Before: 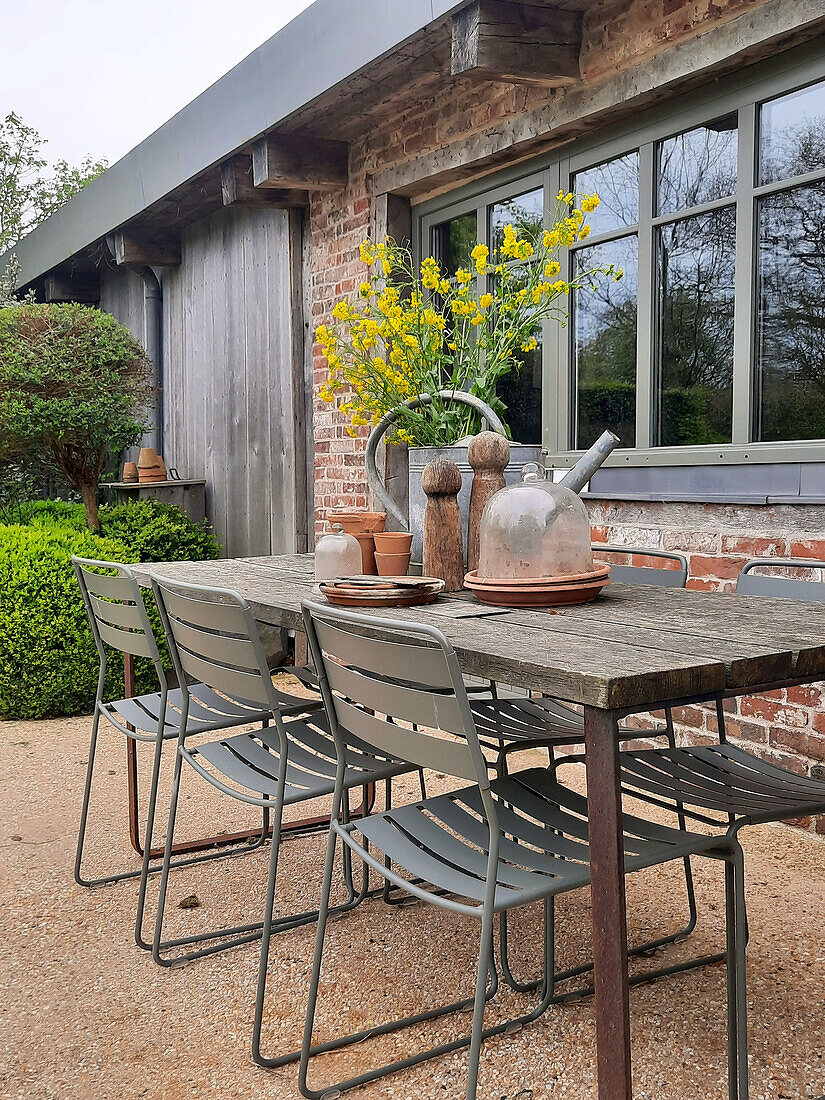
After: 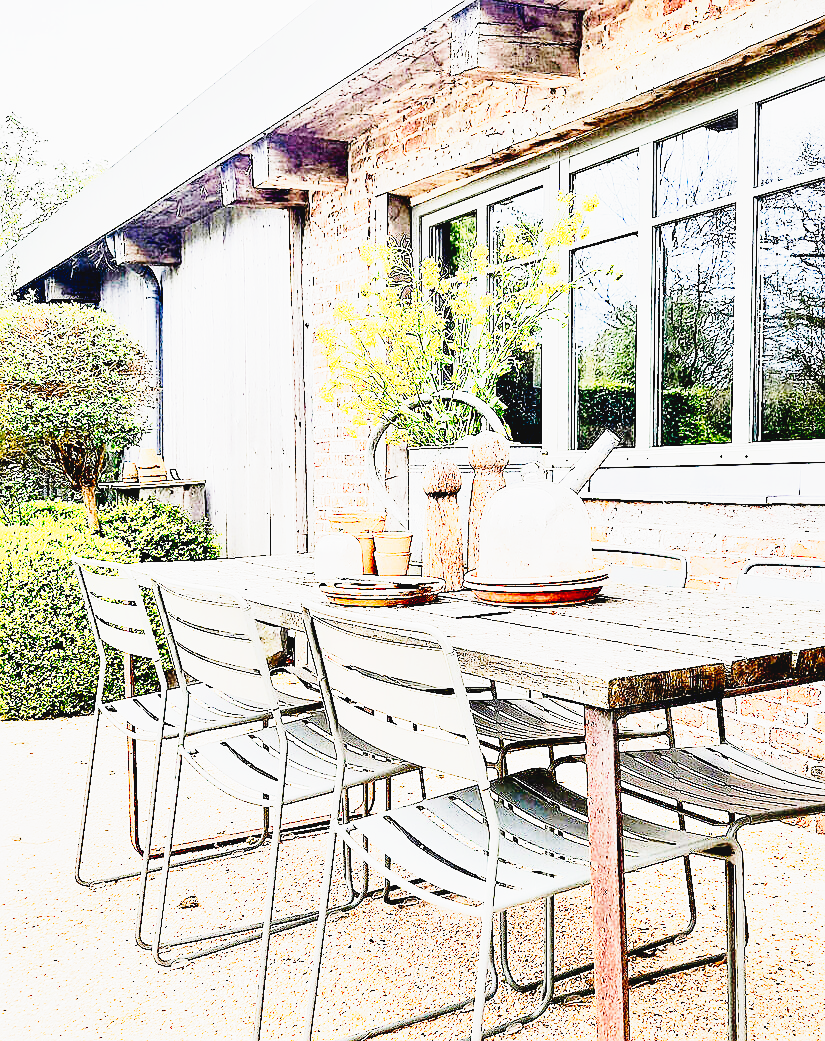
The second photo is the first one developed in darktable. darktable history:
sharpen: on, module defaults
contrast brightness saturation: contrast -0.096, saturation -0.096
exposure: black level correction 0.011, exposure 1.077 EV, compensate highlight preservation false
crop and rotate: top 0.01%, bottom 5.268%
local contrast: mode bilateral grid, contrast 20, coarseness 49, detail 119%, midtone range 0.2
tone equalizer: -7 EV 0.159 EV, -6 EV 0.583 EV, -5 EV 1.14 EV, -4 EV 1.36 EV, -3 EV 1.17 EV, -2 EV 0.6 EV, -1 EV 0.168 EV, edges refinement/feathering 500, mask exposure compensation -1.57 EV, preserve details no
base curve: curves: ch0 [(0, 0) (0.012, 0.01) (0.073, 0.168) (0.31, 0.711) (0.645, 0.957) (1, 1)], preserve colors none
tone curve: curves: ch0 [(0, 0) (0.055, 0.05) (0.258, 0.287) (0.434, 0.526) (0.517, 0.648) (0.745, 0.874) (1, 1)]; ch1 [(0, 0) (0.346, 0.307) (0.418, 0.383) (0.46, 0.439) (0.482, 0.493) (0.502, 0.503) (0.517, 0.514) (0.55, 0.561) (0.588, 0.603) (0.646, 0.688) (1, 1)]; ch2 [(0, 0) (0.346, 0.34) (0.431, 0.45) (0.485, 0.499) (0.5, 0.503) (0.527, 0.525) (0.545, 0.562) (0.679, 0.706) (1, 1)], preserve colors none
